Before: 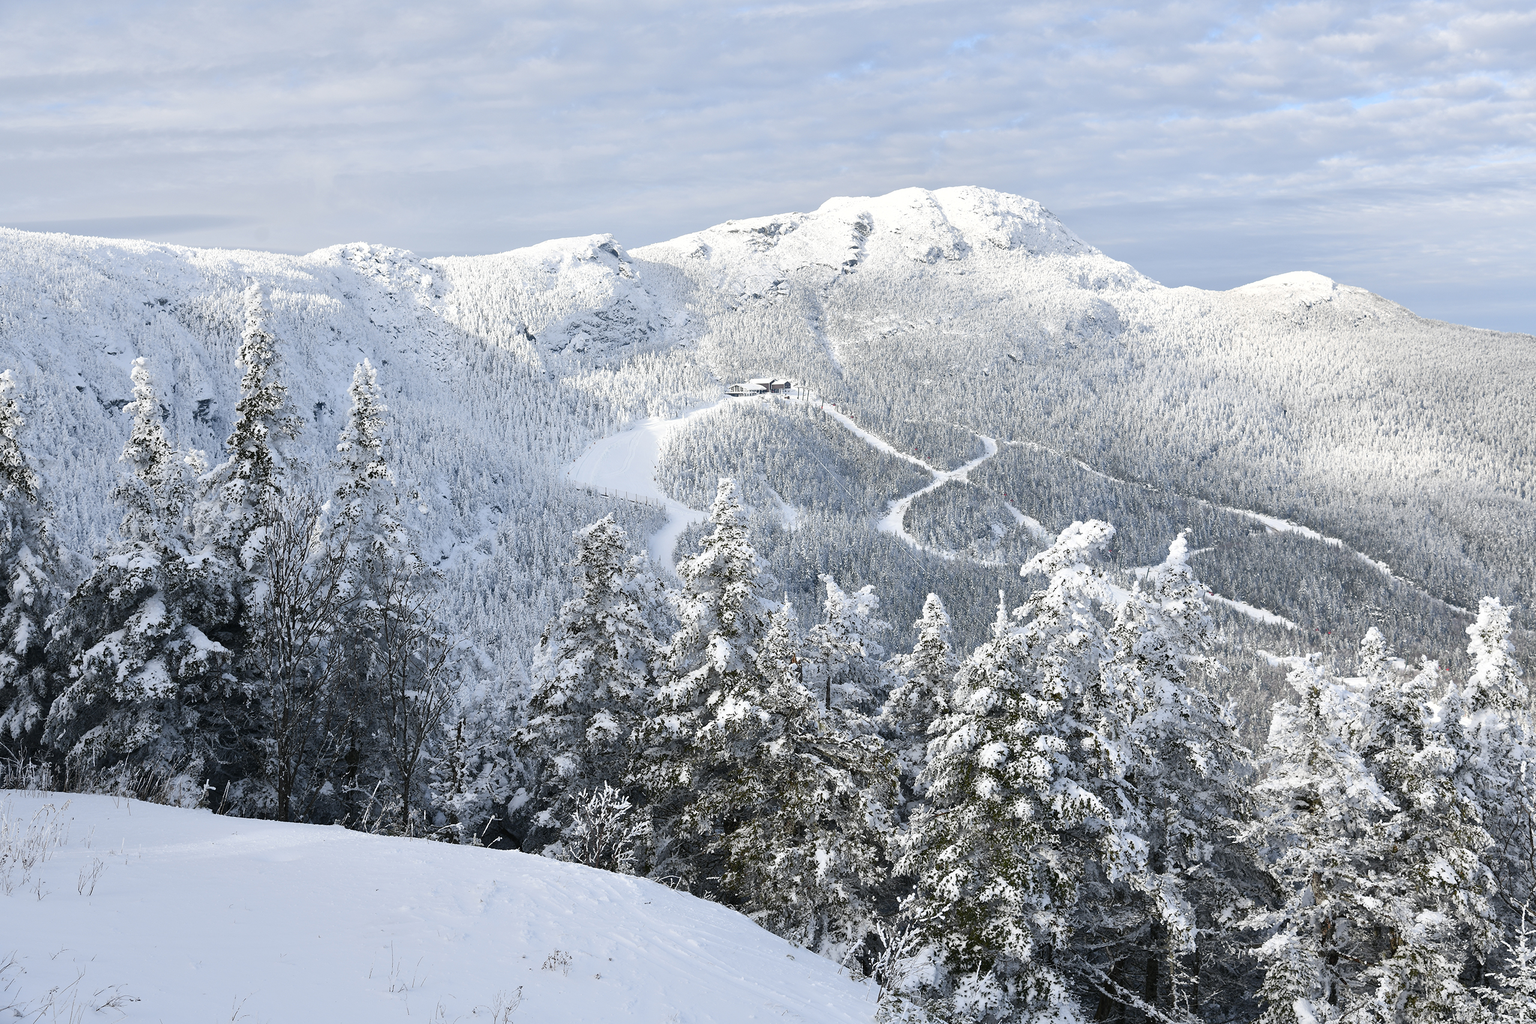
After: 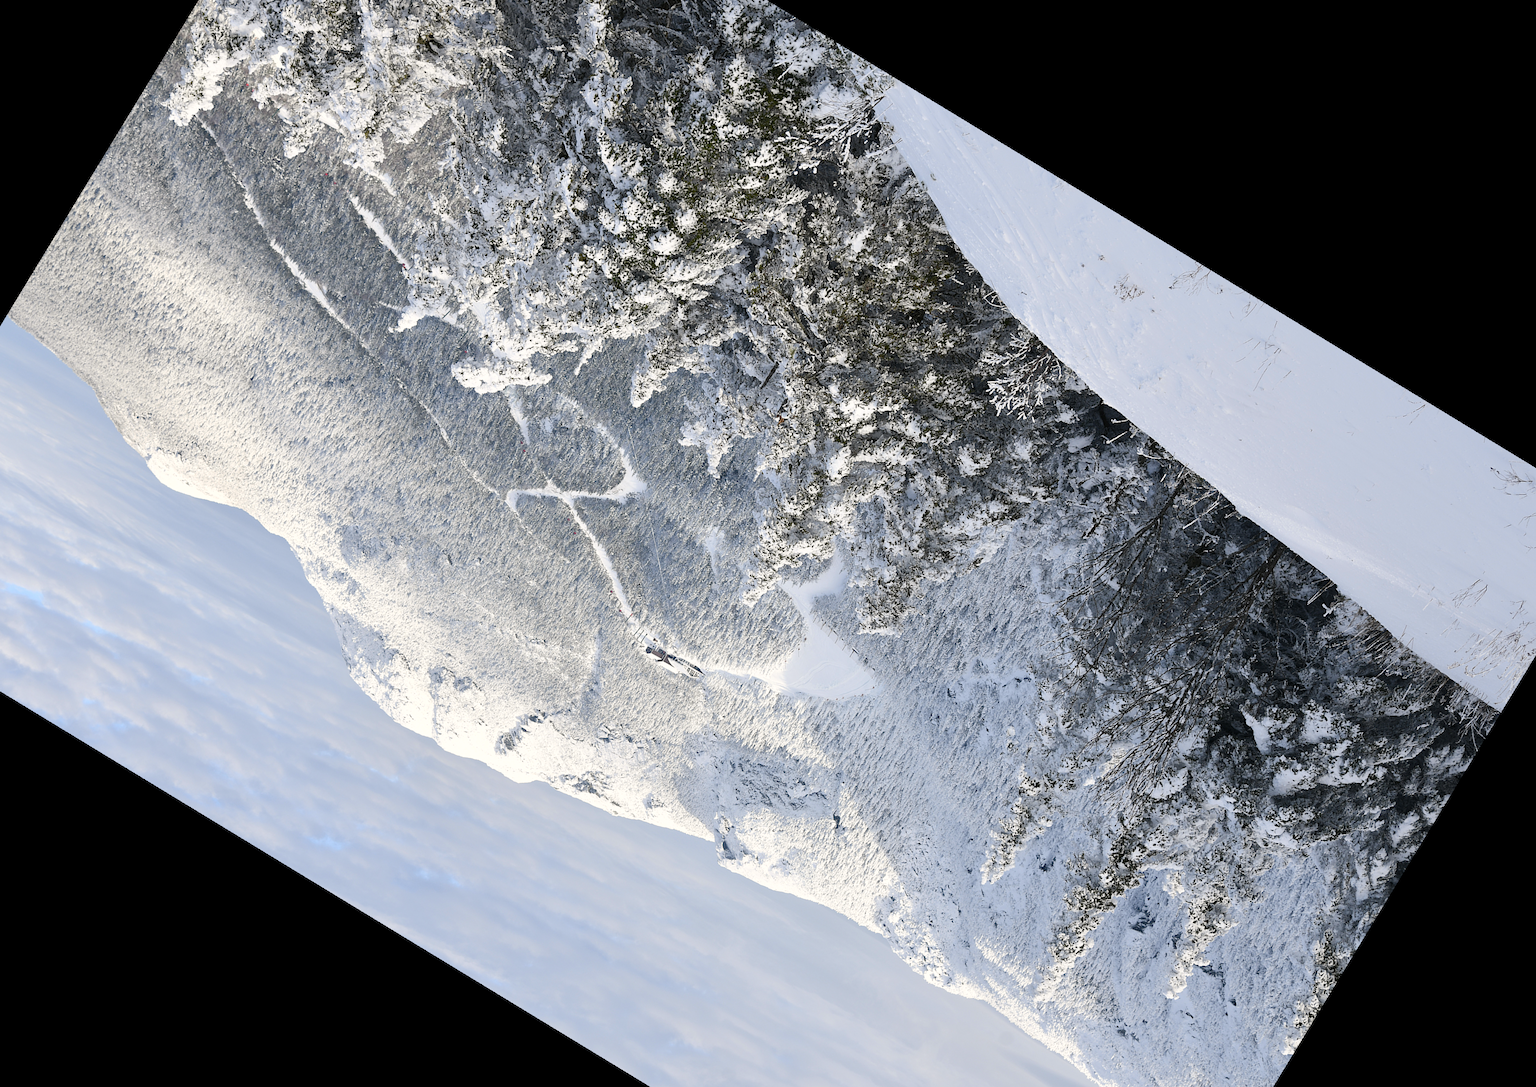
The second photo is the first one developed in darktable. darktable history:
color correction: highlights a* 0.816, highlights b* 2.78, saturation 1.1
crop and rotate: angle 148.68°, left 9.111%, top 15.603%, right 4.588%, bottom 17.041%
